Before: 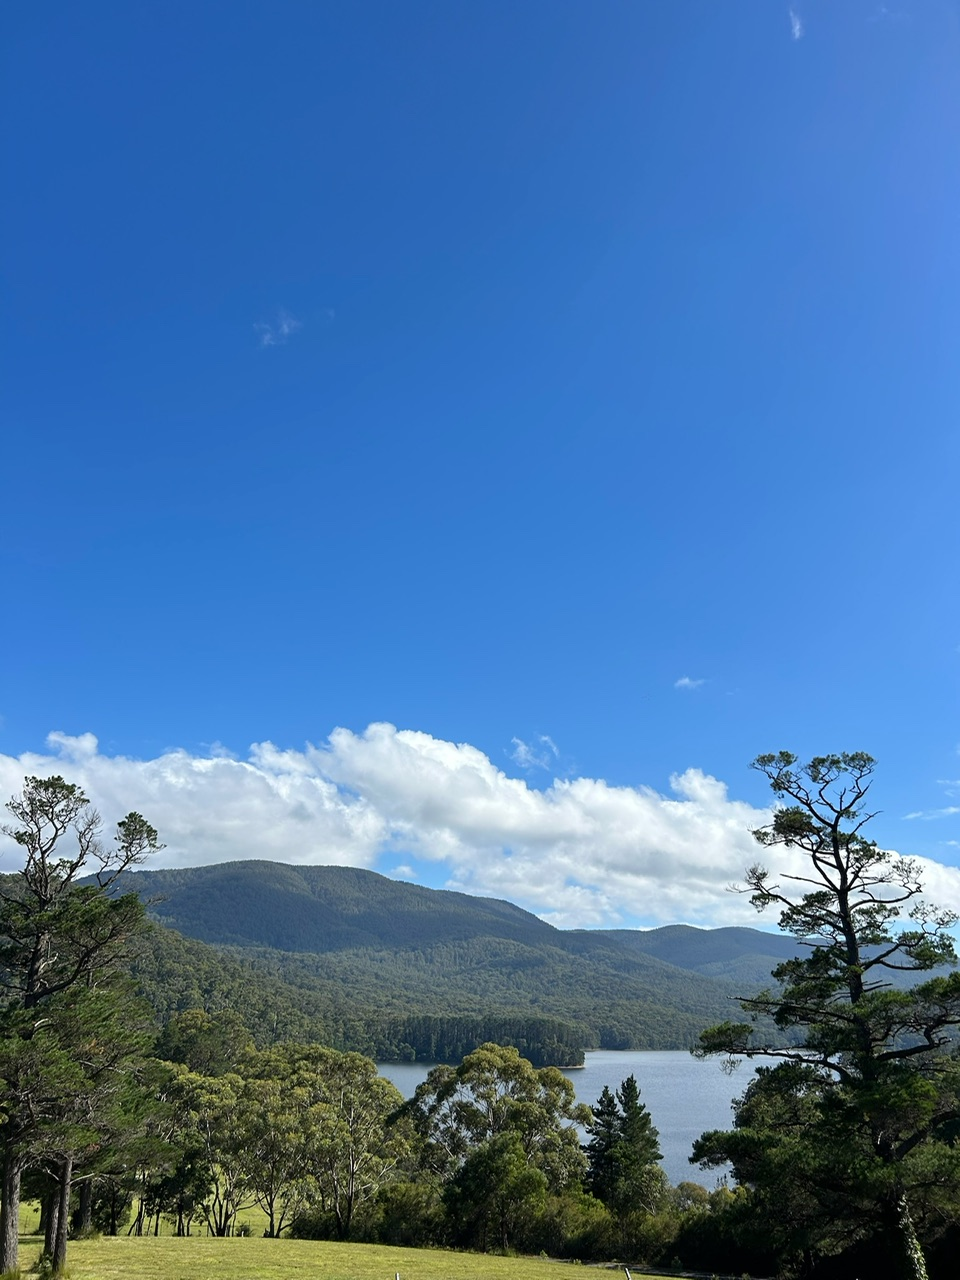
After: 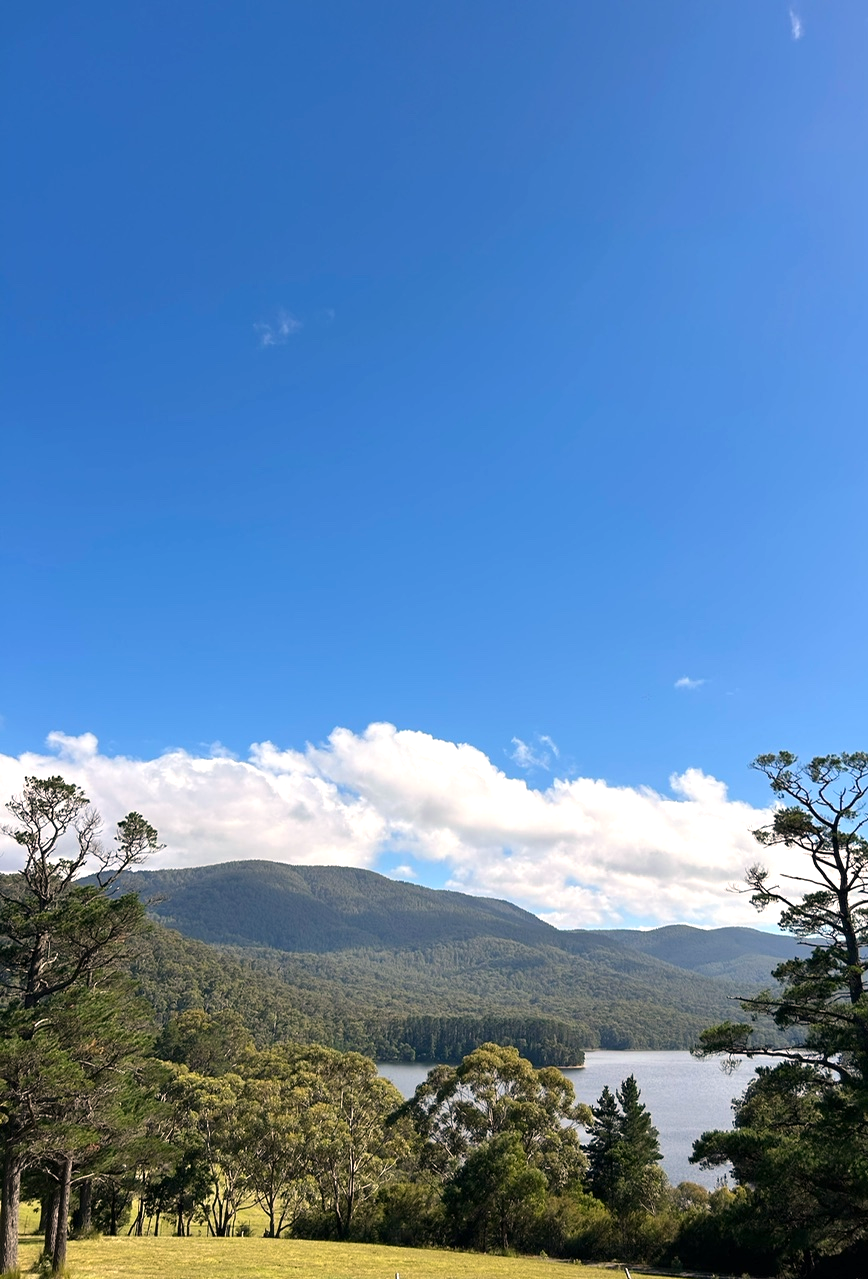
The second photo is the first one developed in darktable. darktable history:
tone equalizer: on, module defaults
exposure: exposure 0.375 EV, compensate highlight preservation false
crop: right 9.509%, bottom 0.031%
white balance: red 1.127, blue 0.943
